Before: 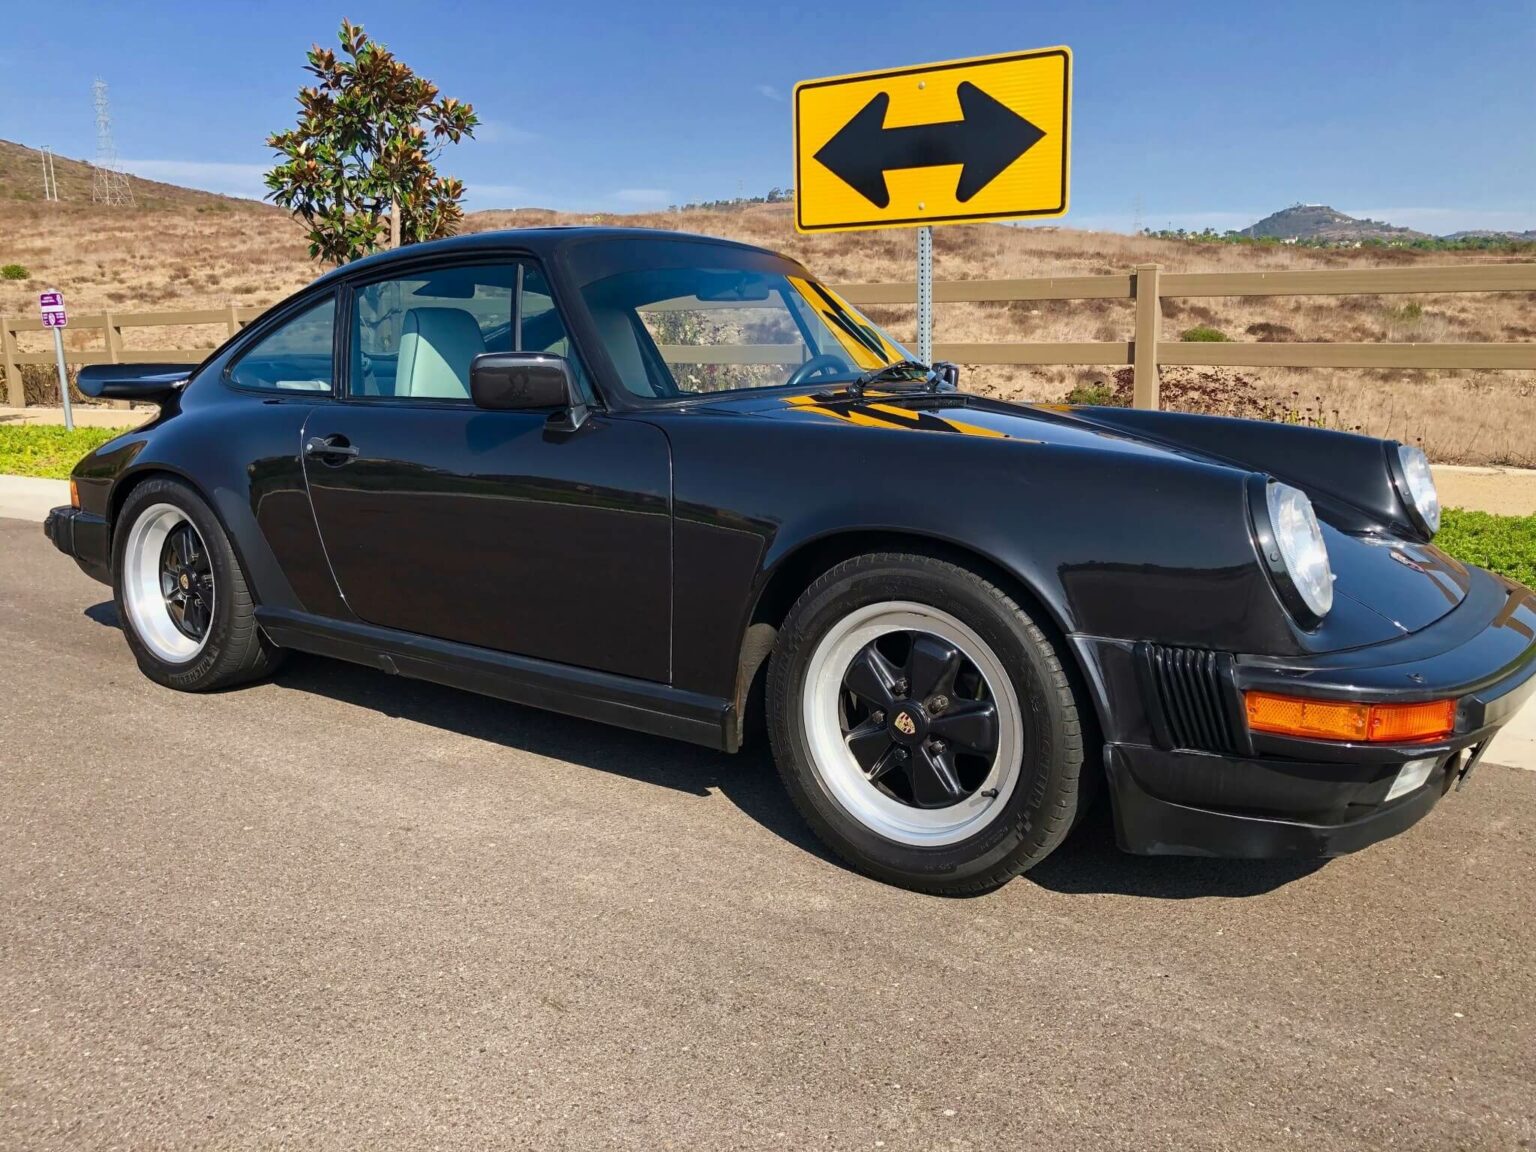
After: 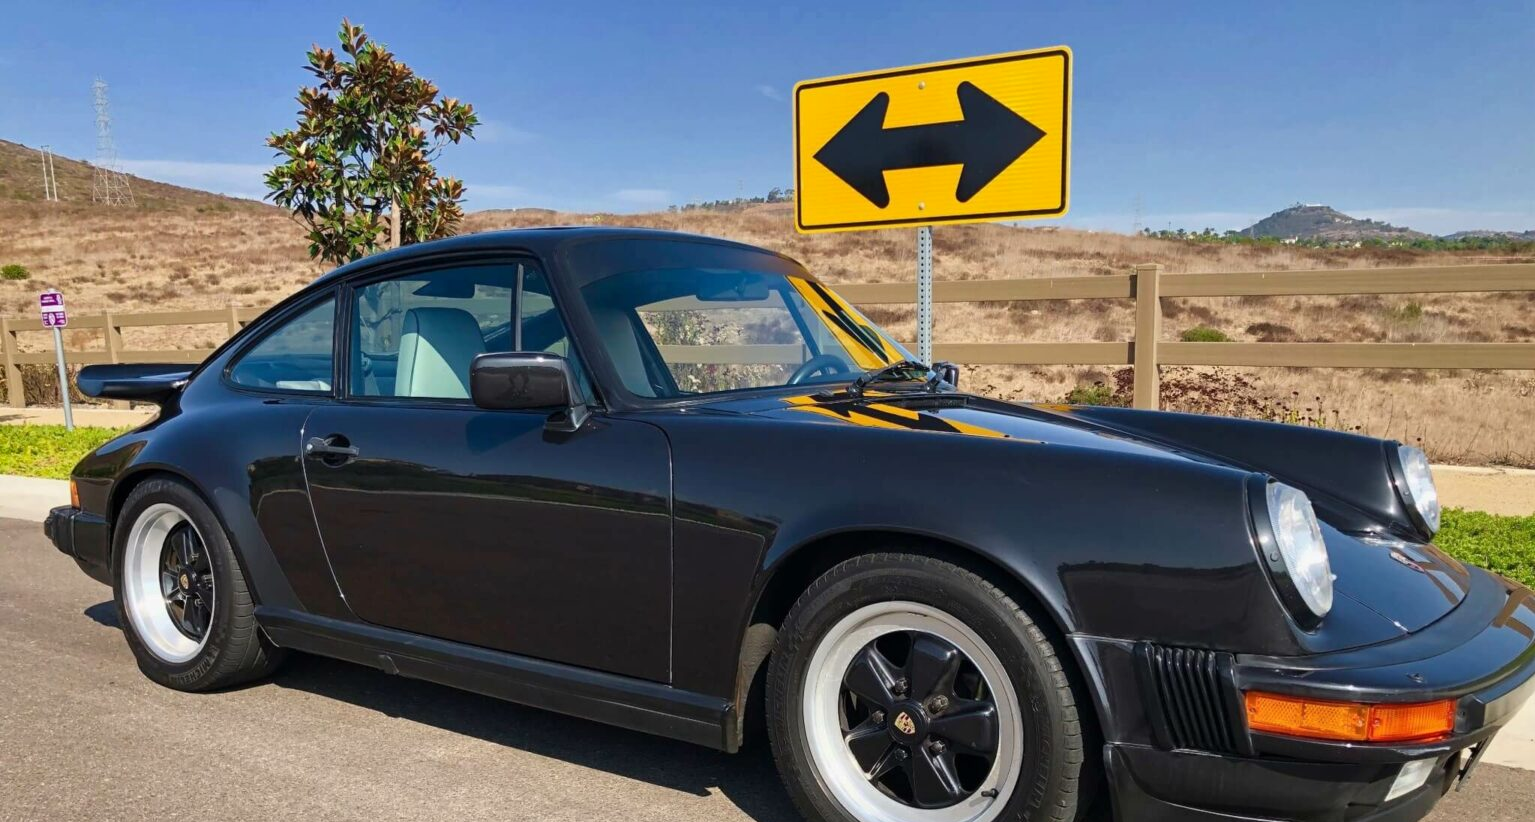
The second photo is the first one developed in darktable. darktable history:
crop: bottom 28.576%
shadows and highlights: shadows 22.7, highlights -48.71, soften with gaussian
